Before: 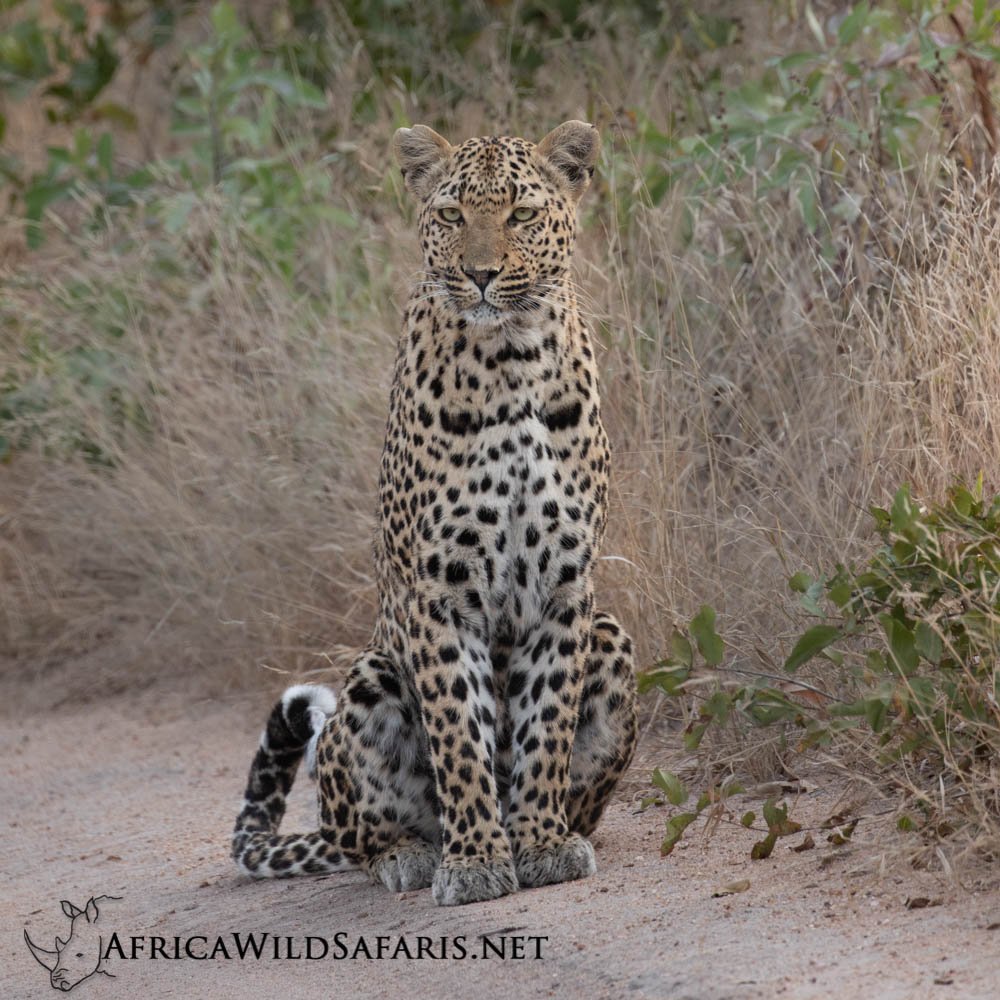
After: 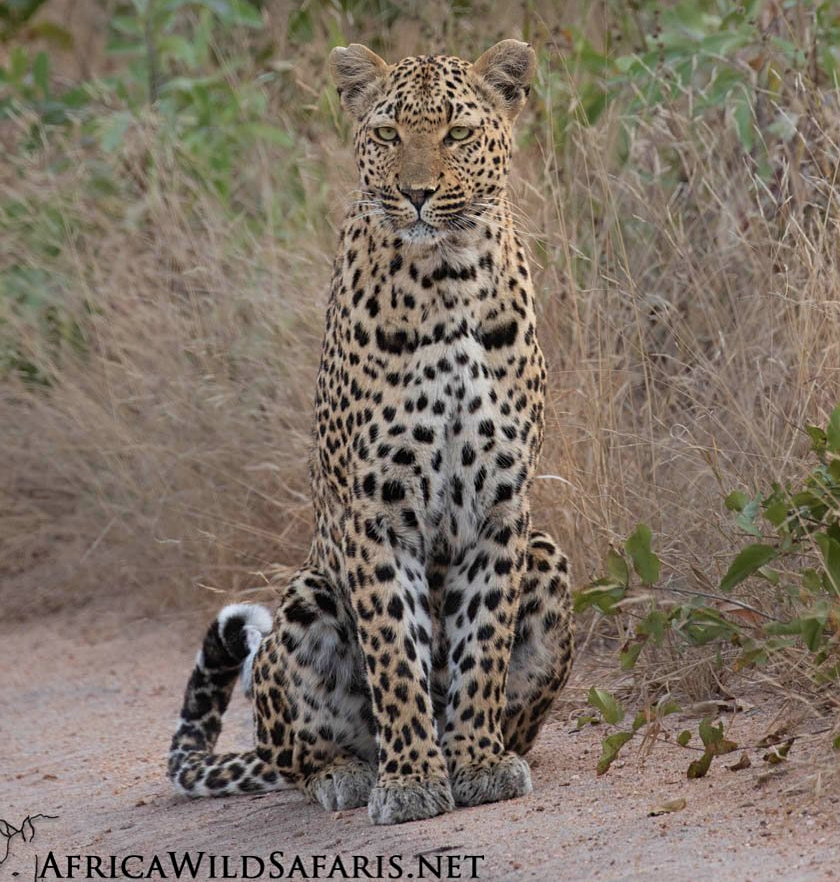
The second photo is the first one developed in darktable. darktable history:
velvia: on, module defaults
sharpen: amount 0.2
crop: left 6.446%, top 8.188%, right 9.538%, bottom 3.548%
exposure: compensate highlight preservation false
